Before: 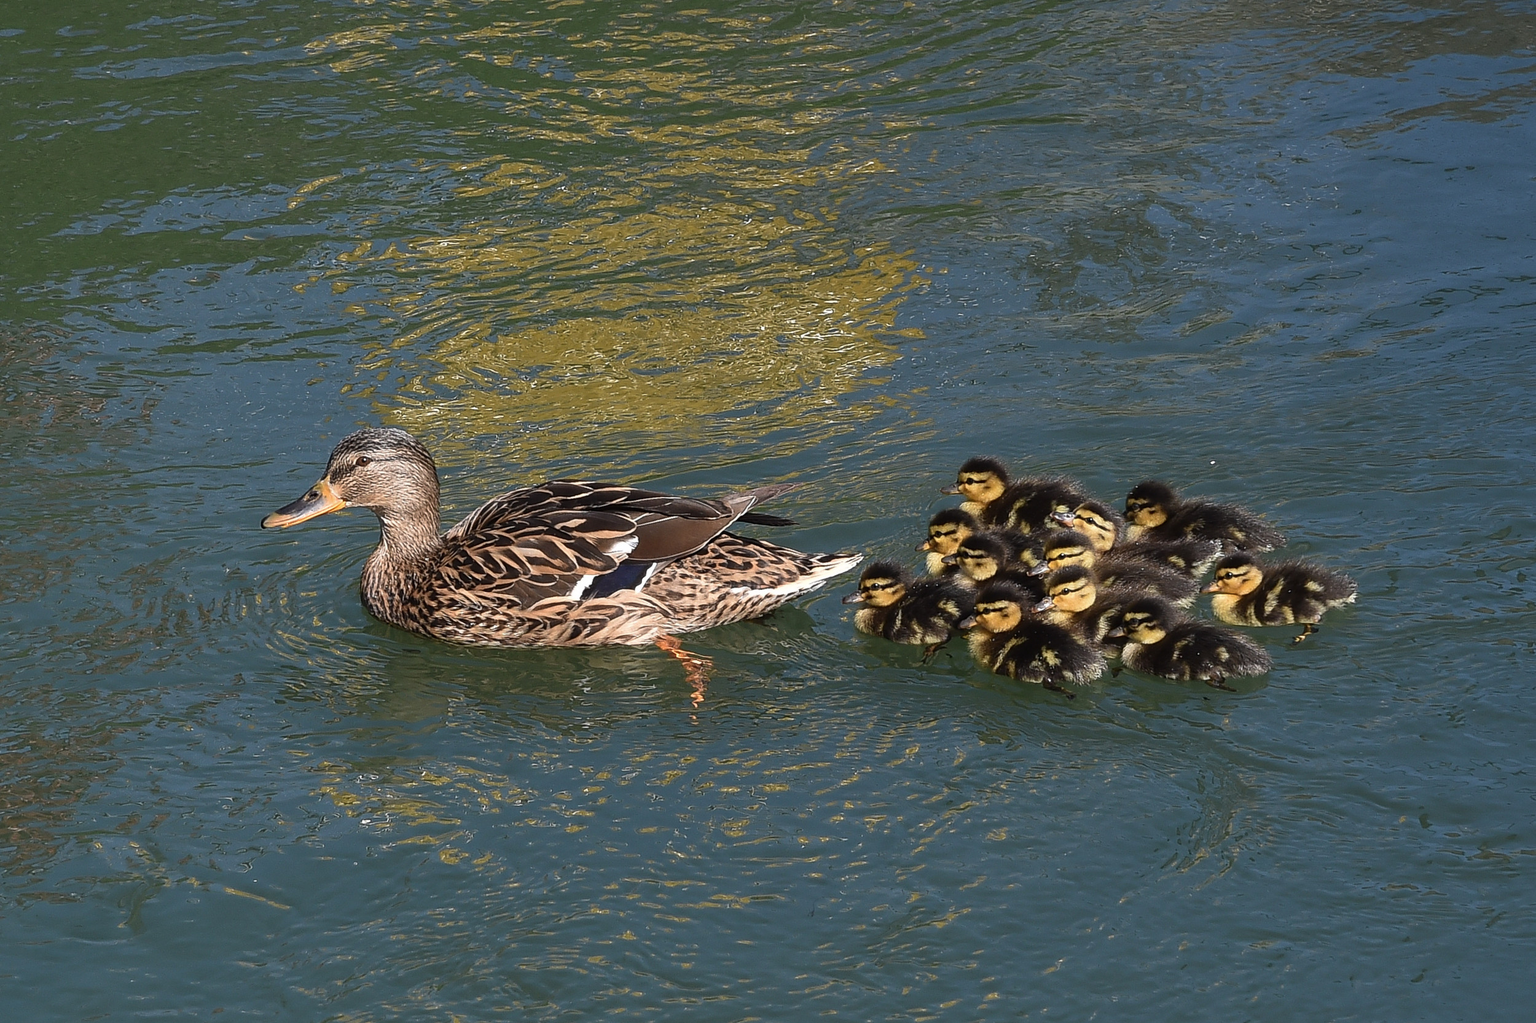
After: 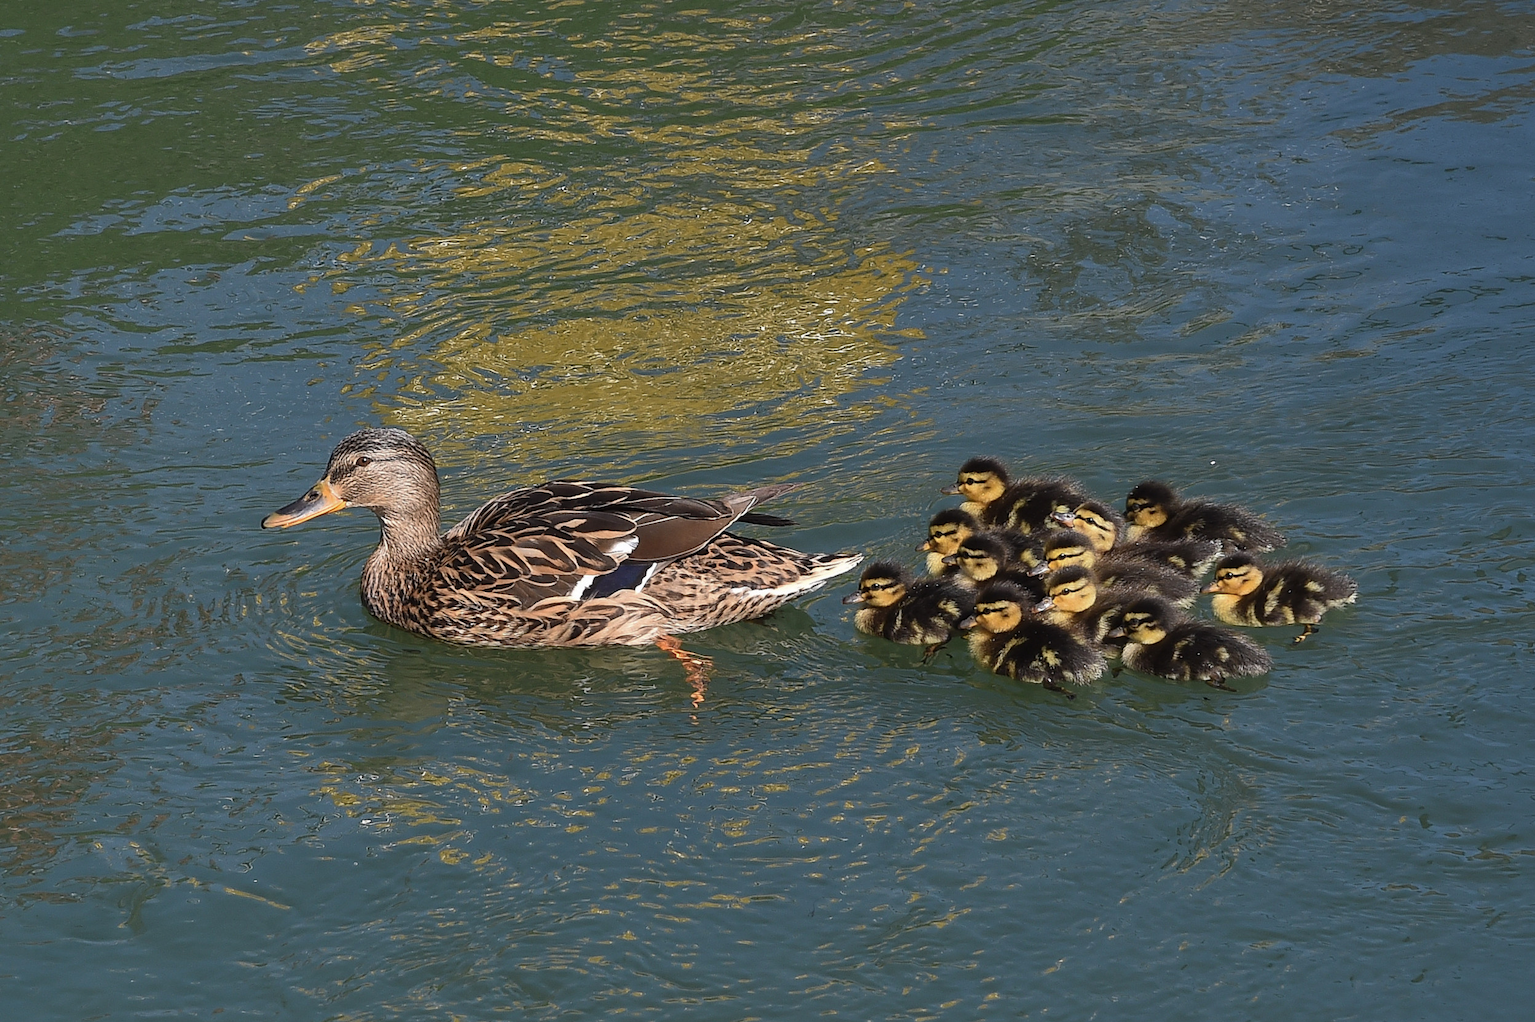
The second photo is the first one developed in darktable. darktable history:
shadows and highlights: shadows 30.04
